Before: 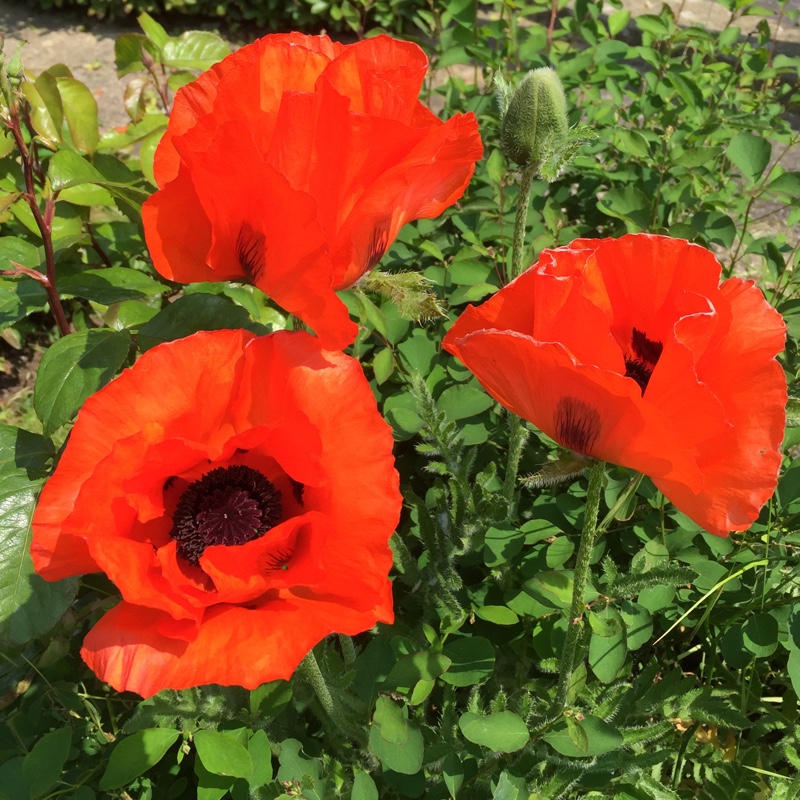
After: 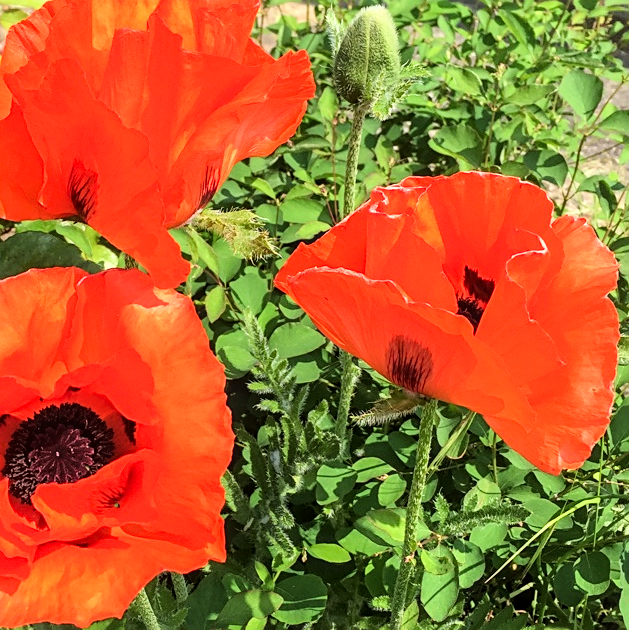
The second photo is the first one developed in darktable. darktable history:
local contrast: on, module defaults
crop and rotate: left 21.024%, top 7.756%, right 0.322%, bottom 13.434%
sharpen: on, module defaults
base curve: curves: ch0 [(0, 0) (0.008, 0.007) (0.022, 0.029) (0.048, 0.089) (0.092, 0.197) (0.191, 0.399) (0.275, 0.534) (0.357, 0.65) (0.477, 0.78) (0.542, 0.833) (0.799, 0.973) (1, 1)]
